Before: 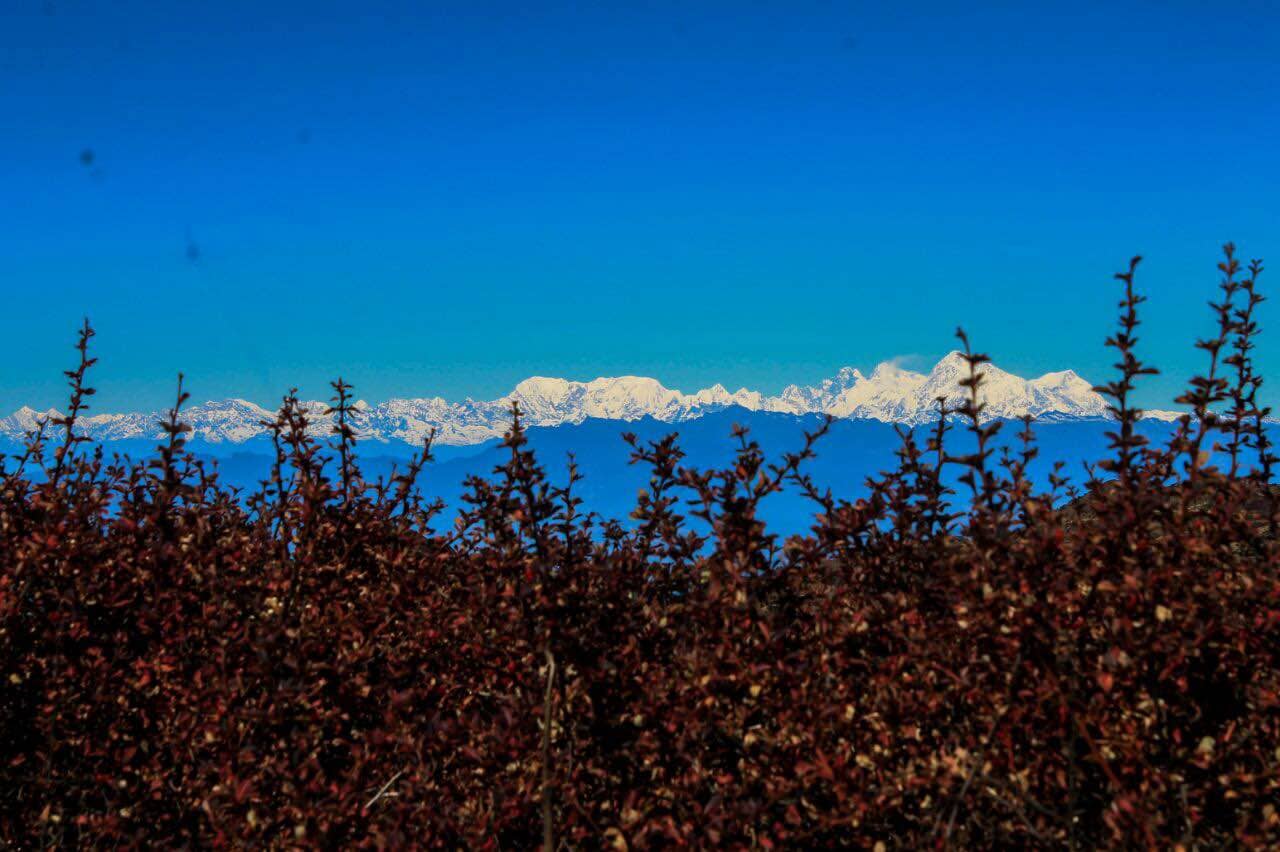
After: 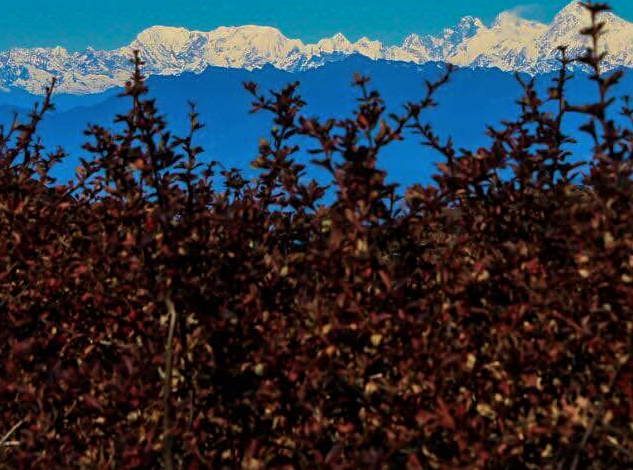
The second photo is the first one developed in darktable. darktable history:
crop: left 29.616%, top 41.303%, right 20.889%, bottom 3.465%
velvia: on, module defaults
sharpen: amount 0.214
base curve: curves: ch0 [(0, 0) (0.74, 0.67) (1, 1)], preserve colors none
